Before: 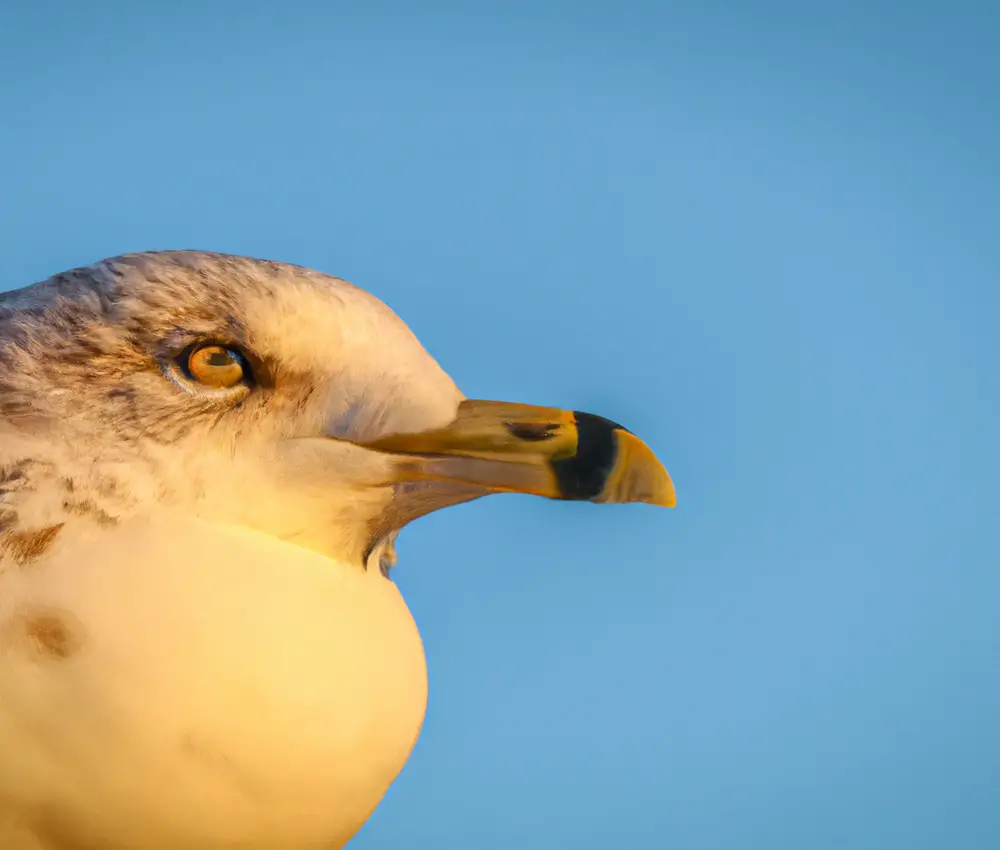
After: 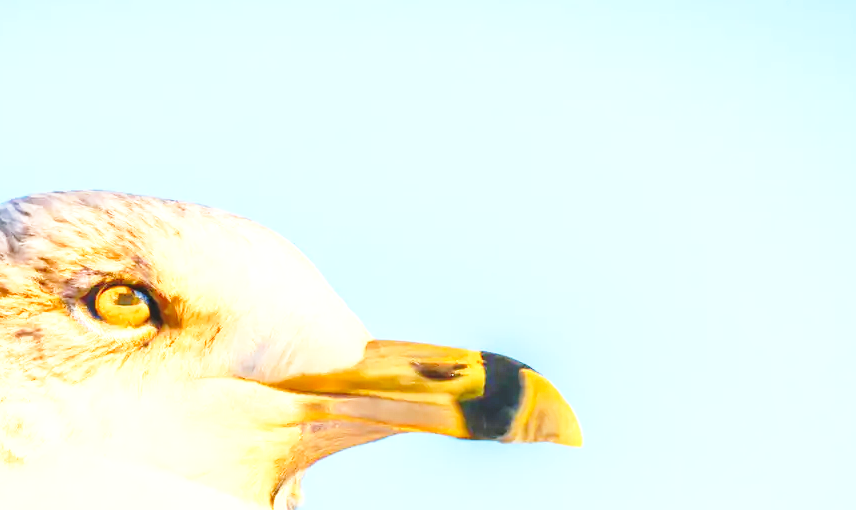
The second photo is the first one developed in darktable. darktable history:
base curve: curves: ch0 [(0, 0) (0.028, 0.03) (0.121, 0.232) (0.46, 0.748) (0.859, 0.968) (1, 1)], preserve colors none
exposure: black level correction 0, exposure 1.449 EV, compensate highlight preservation false
local contrast: detail 109%
crop and rotate: left 9.389%, top 7.289%, right 4.916%, bottom 32.684%
